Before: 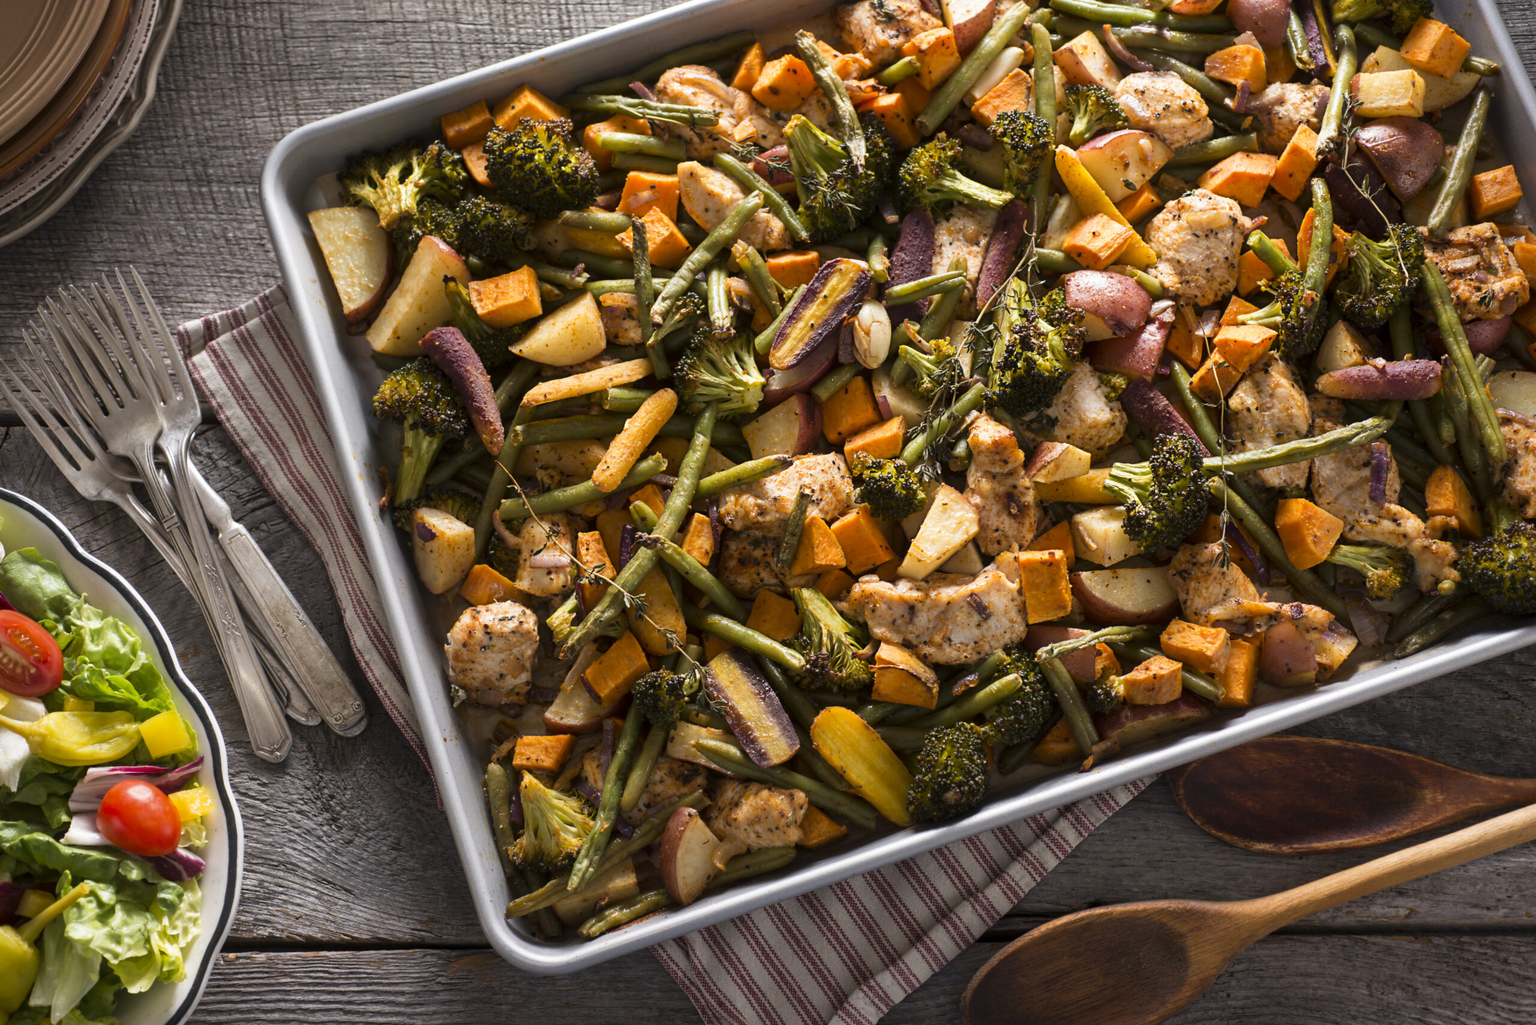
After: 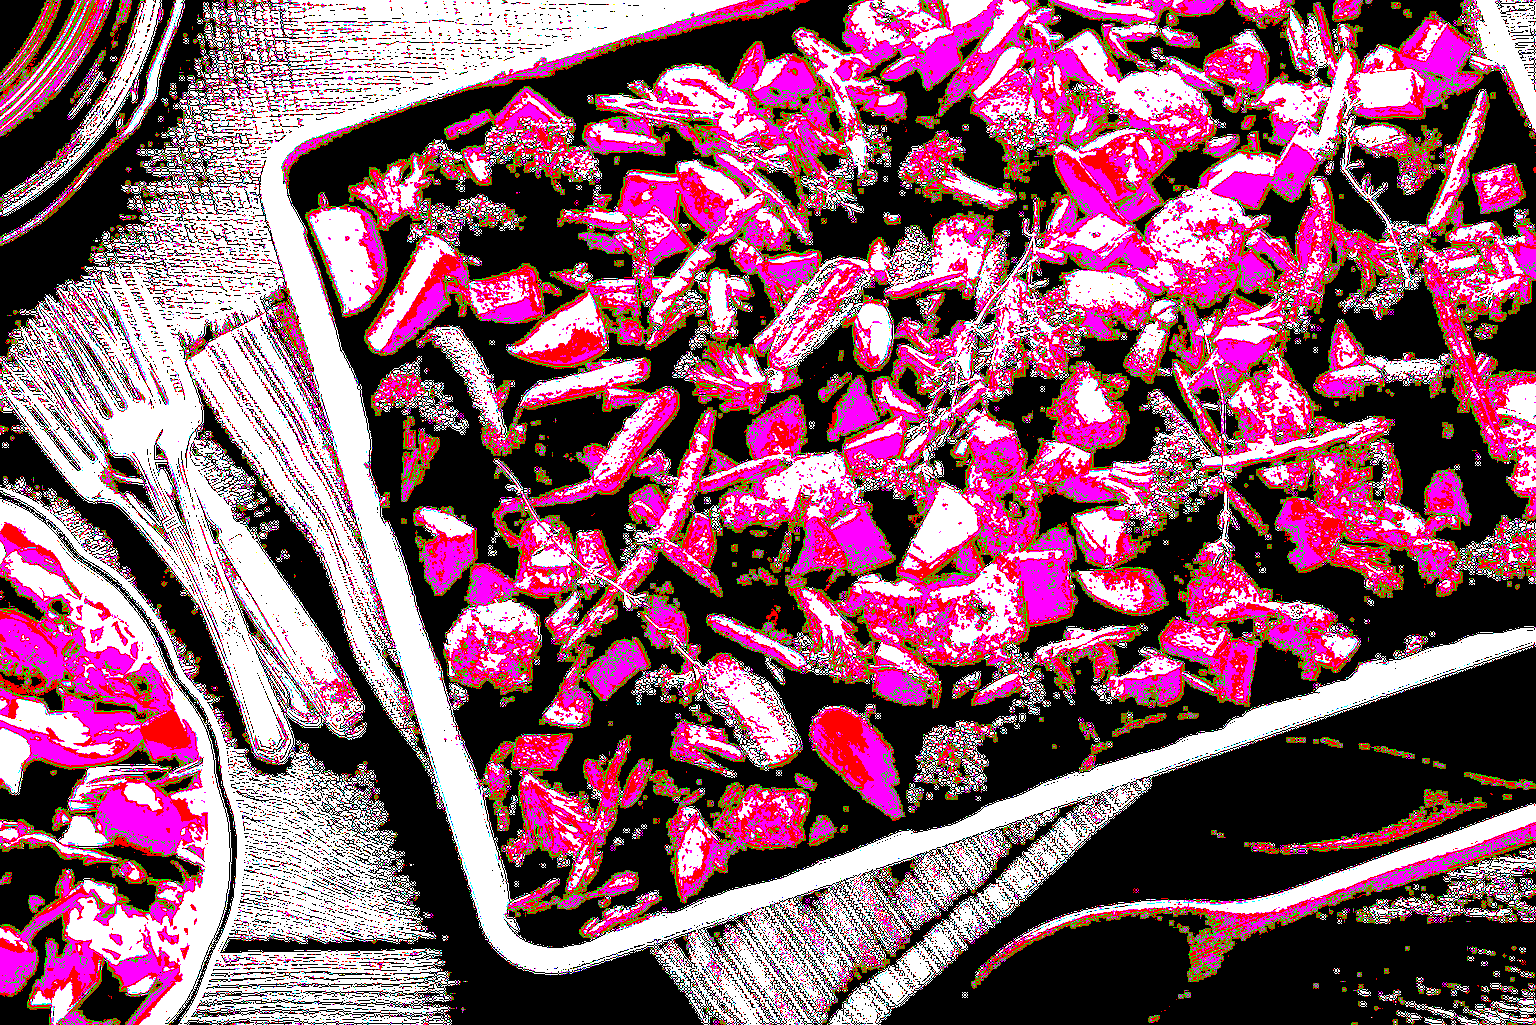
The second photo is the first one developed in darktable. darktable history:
exposure: black level correction 0.1, exposure 3 EV, compensate highlight preservation false
sharpen: on, module defaults
shadows and highlights: radius 110.86, shadows 51.09, white point adjustment 9.16, highlights -4.17, highlights color adjustment 32.2%, soften with gaussian
color zones: curves: ch2 [(0, 0.5) (0.084, 0.497) (0.323, 0.335) (0.4, 0.497) (1, 0.5)], process mode strong
